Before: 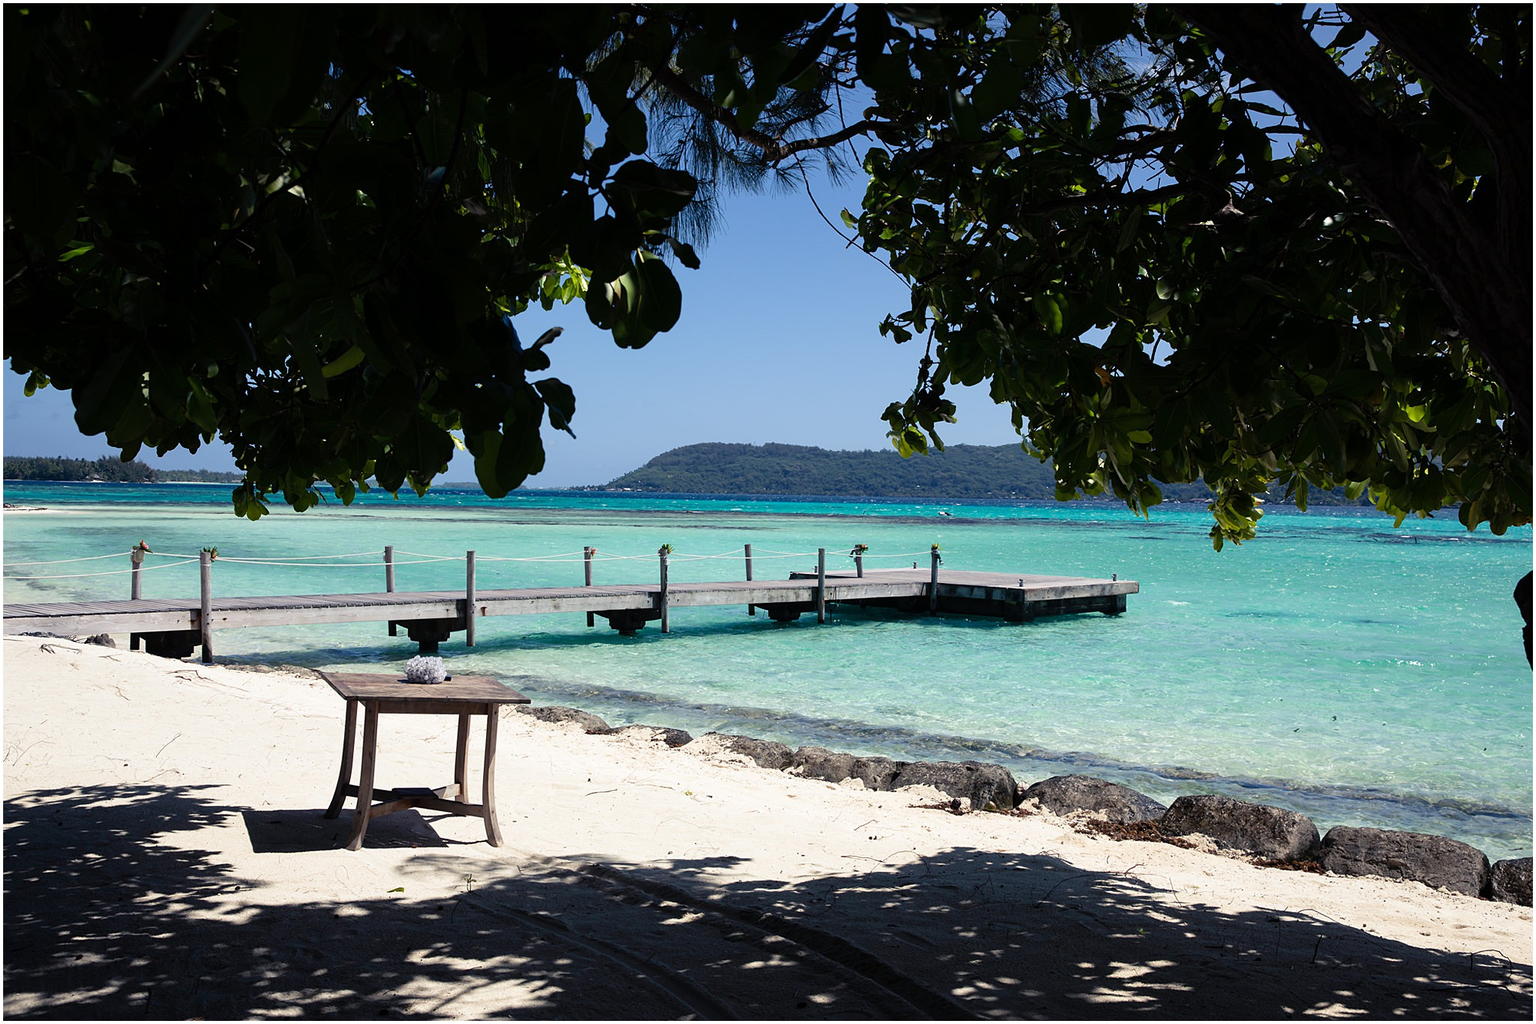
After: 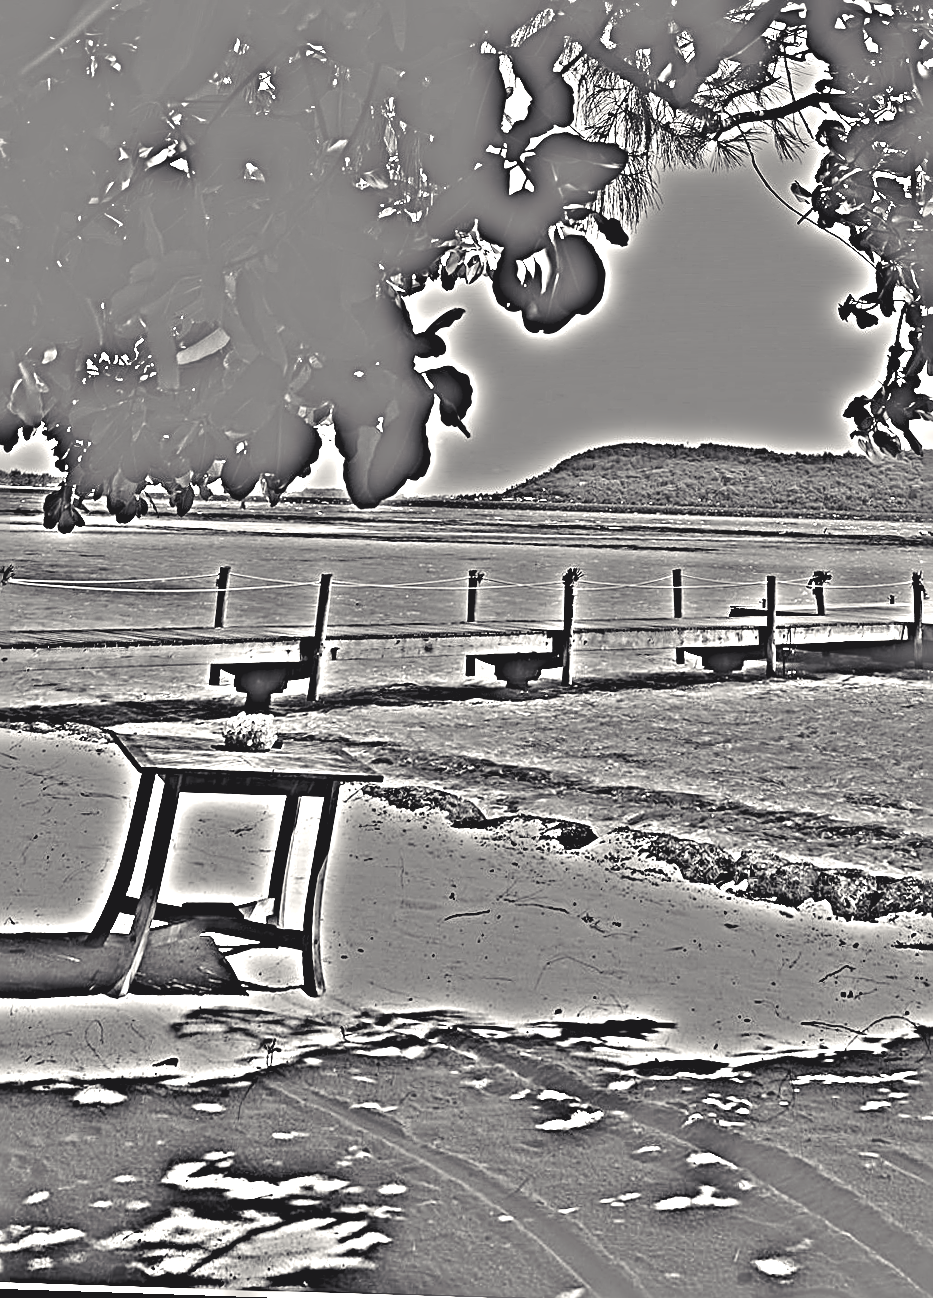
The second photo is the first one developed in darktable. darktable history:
color balance rgb: shadows lift › chroma 3%, shadows lift › hue 280.8°, power › hue 330°, highlights gain › chroma 3%, highlights gain › hue 75.6°, global offset › luminance 2%, perceptual saturation grading › global saturation 20%, perceptual saturation grading › highlights -25%, perceptual saturation grading › shadows 50%, global vibrance 20.33%
white balance: red 1.004, blue 1.024
crop: left 5.114%, right 38.589%
rotate and perspective: rotation 0.72°, lens shift (vertical) -0.352, lens shift (horizontal) -0.051, crop left 0.152, crop right 0.859, crop top 0.019, crop bottom 0.964
rgb levels: levels [[0.013, 0.434, 0.89], [0, 0.5, 1], [0, 0.5, 1]]
sharpen: radius 3.69, amount 0.928
color zones: curves: ch0 [(0, 0.6) (0.129, 0.508) (0.193, 0.483) (0.429, 0.5) (0.571, 0.5) (0.714, 0.5) (0.857, 0.5) (1, 0.6)]; ch1 [(0, 0.481) (0.112, 0.245) (0.213, 0.223) (0.429, 0.233) (0.571, 0.231) (0.683, 0.242) (0.857, 0.296) (1, 0.481)]
highpass: on, module defaults
